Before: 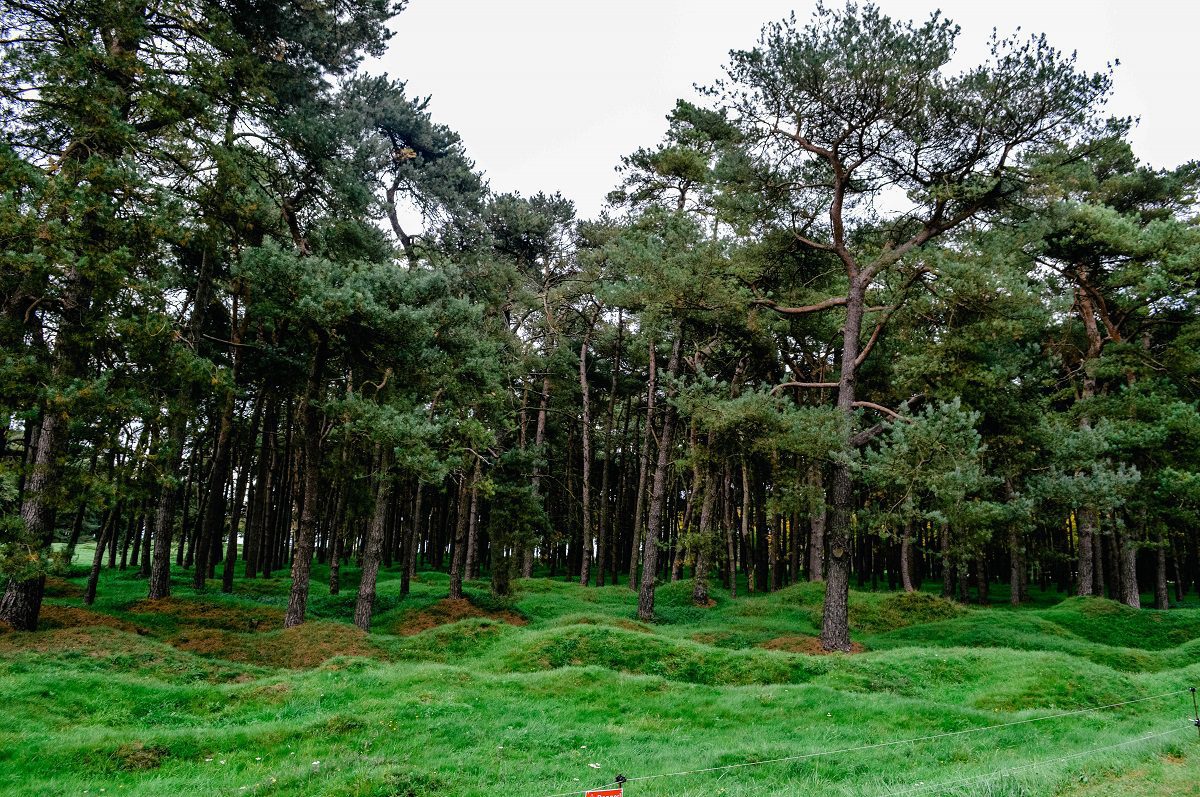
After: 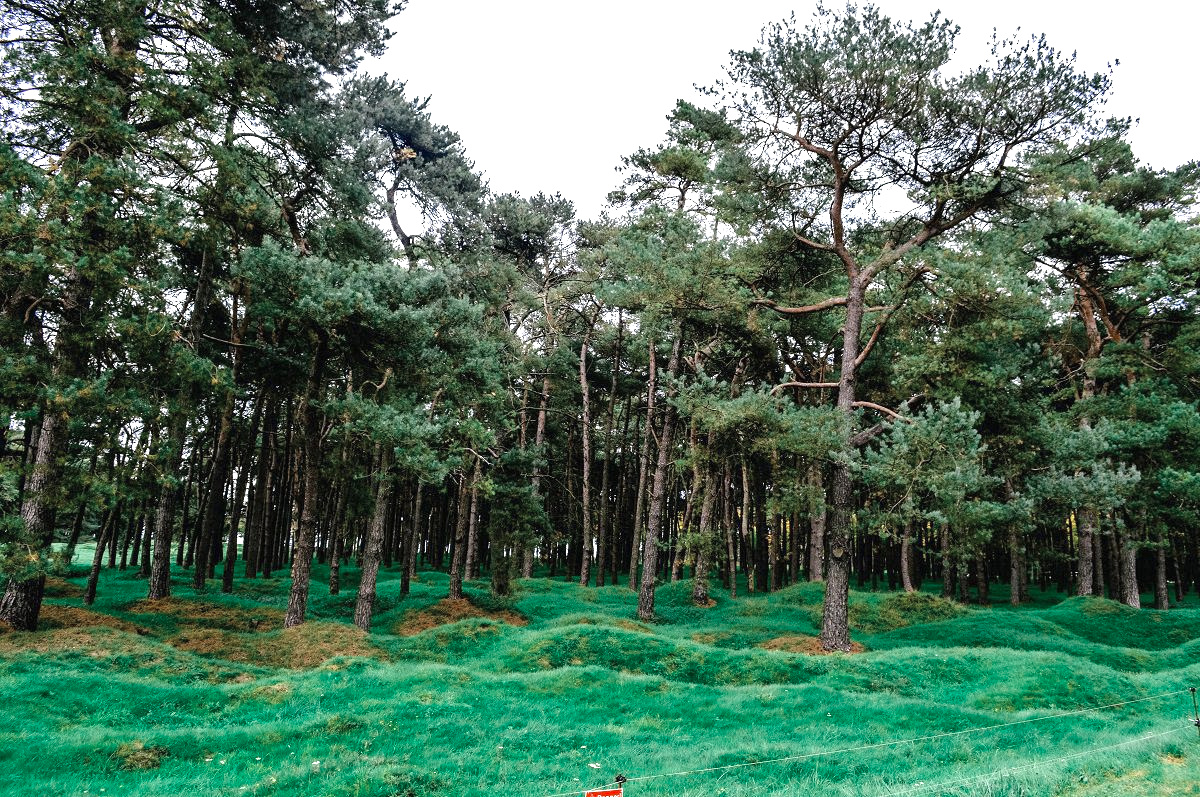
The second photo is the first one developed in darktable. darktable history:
exposure: black level correction 0, exposure 1 EV, compensate exposure bias true, compensate highlight preservation false
color zones: curves: ch0 [(0, 0.5) (0.125, 0.4) (0.25, 0.5) (0.375, 0.4) (0.5, 0.4) (0.625, 0.35) (0.75, 0.35) (0.875, 0.5)]; ch1 [(0, 0.35) (0.125, 0.45) (0.25, 0.35) (0.375, 0.35) (0.5, 0.35) (0.625, 0.35) (0.75, 0.45) (0.875, 0.35)]; ch2 [(0, 0.6) (0.125, 0.5) (0.25, 0.5) (0.375, 0.6) (0.5, 0.6) (0.625, 0.5) (0.75, 0.5) (0.875, 0.5)]
